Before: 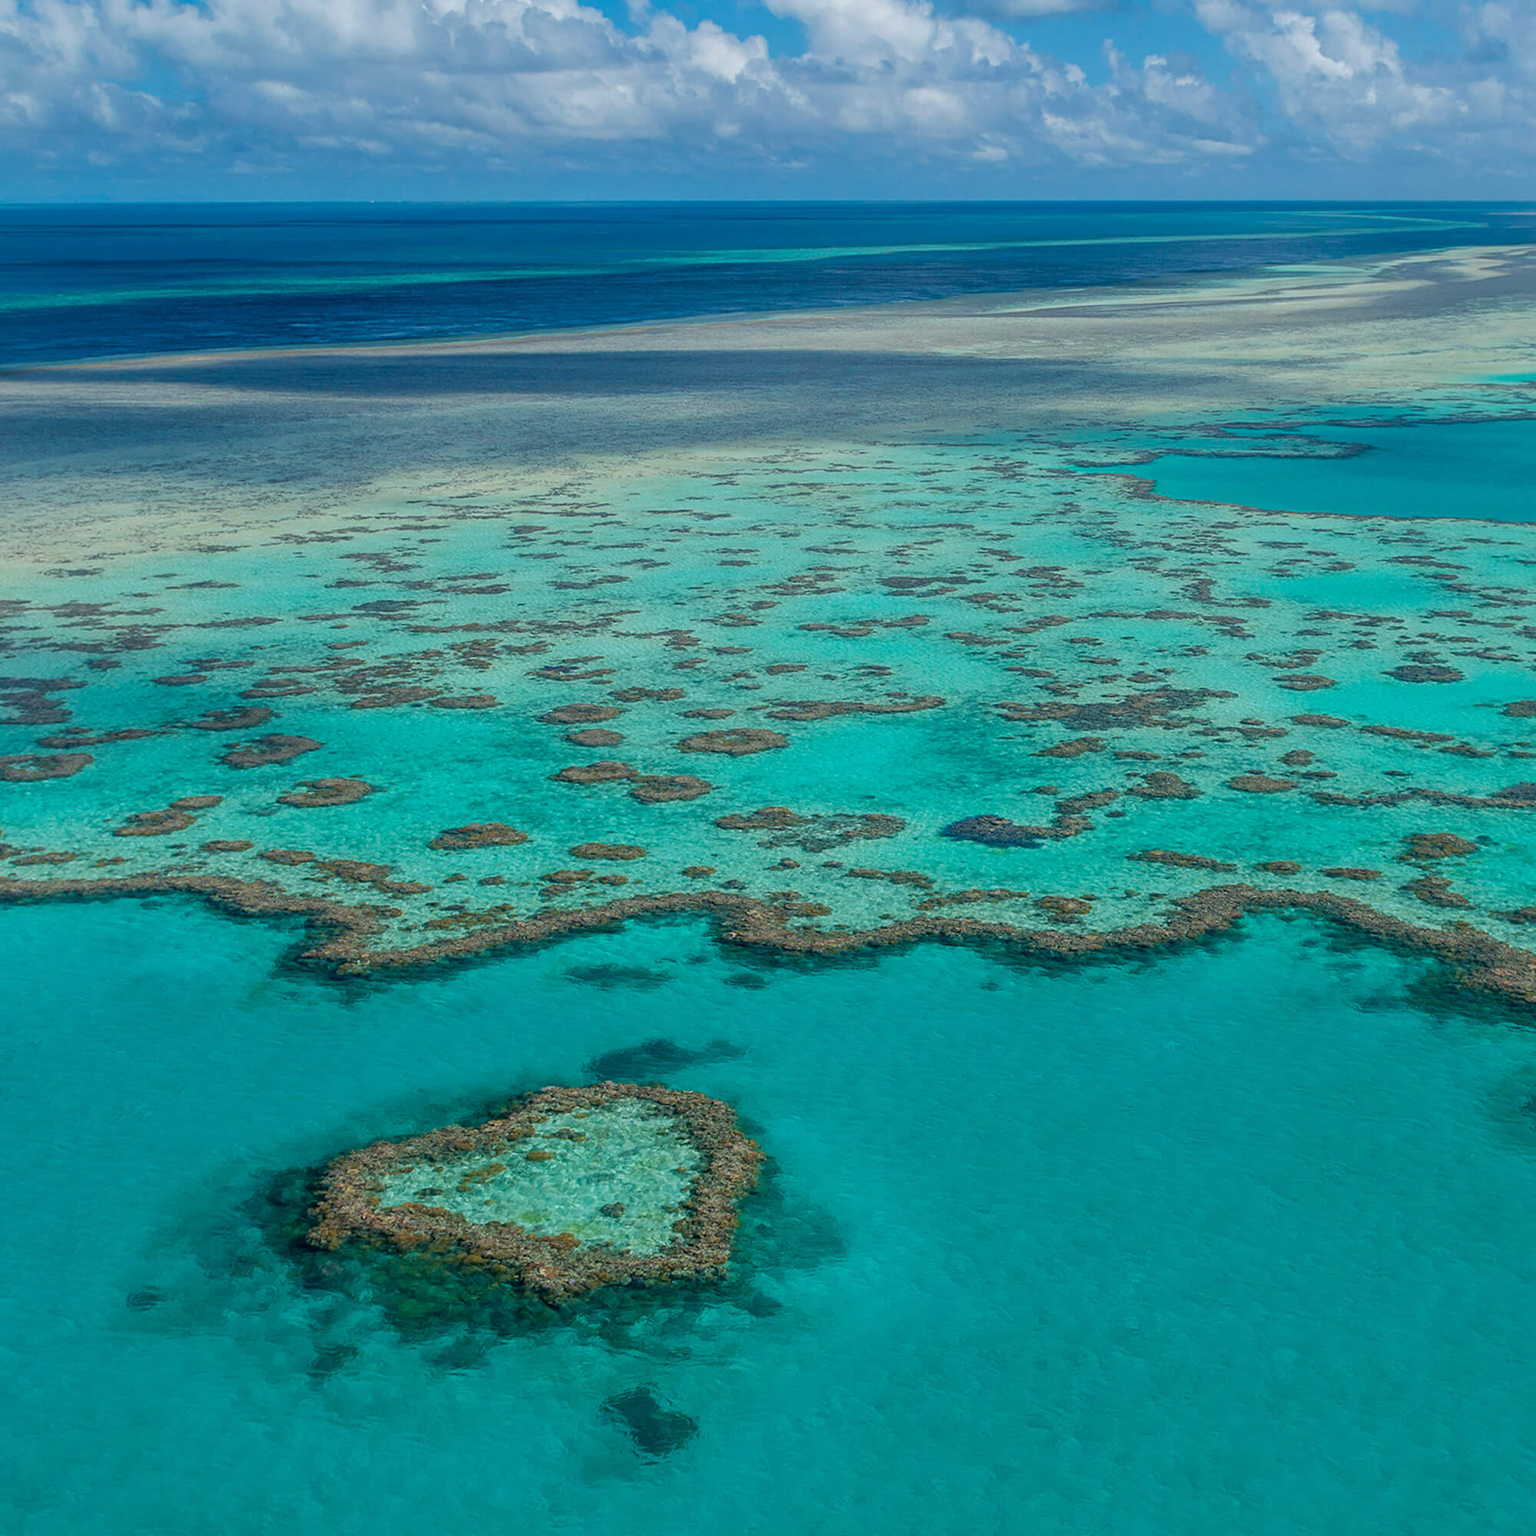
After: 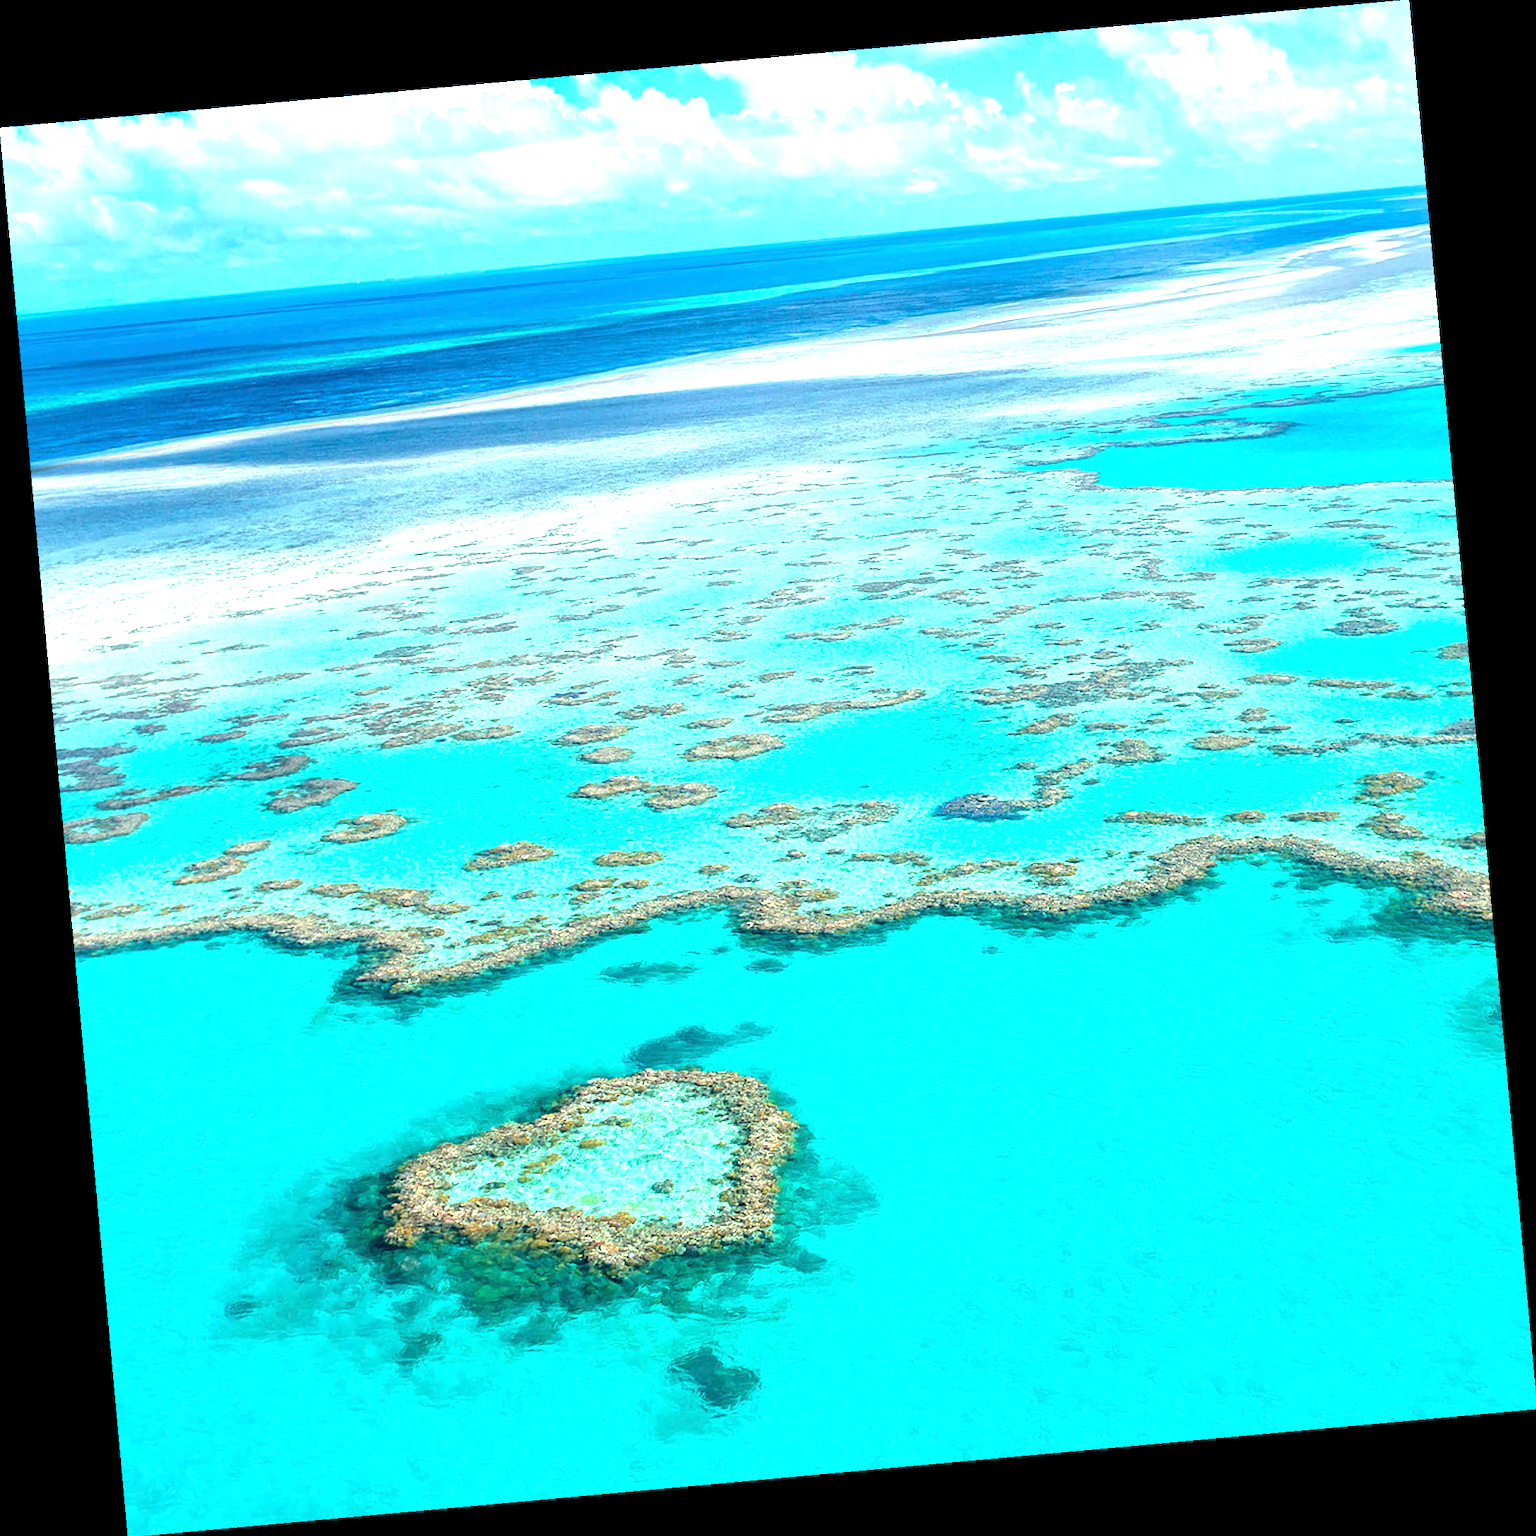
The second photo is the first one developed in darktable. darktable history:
rotate and perspective: rotation -5.2°, automatic cropping off
exposure: exposure 2.003 EV, compensate highlight preservation false
